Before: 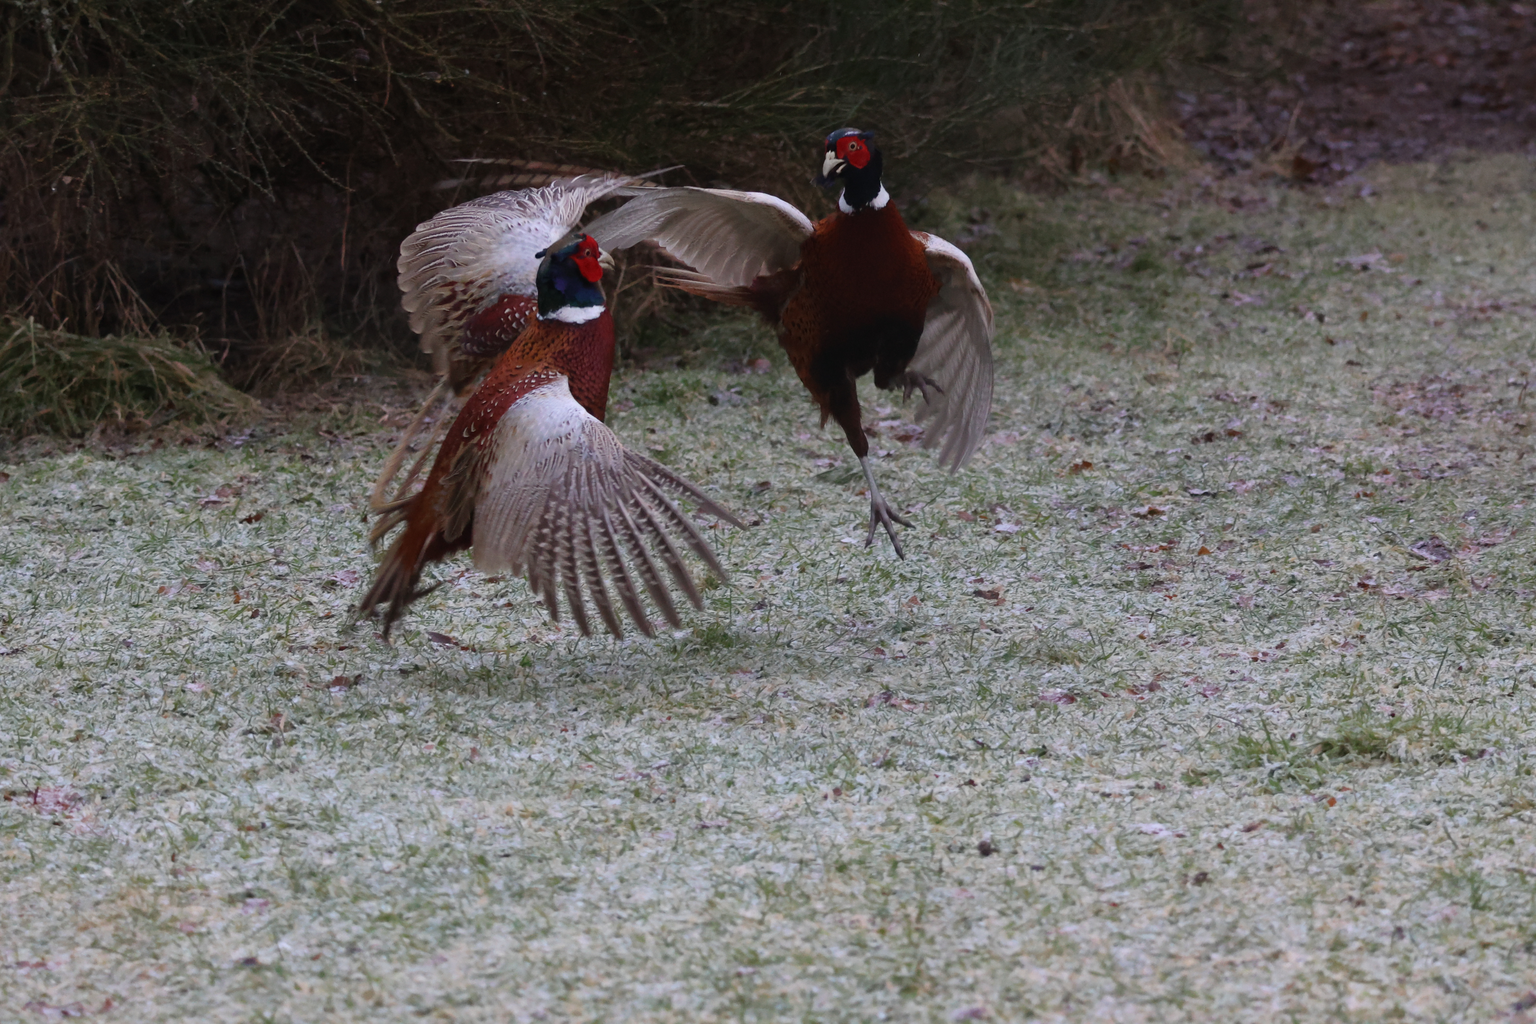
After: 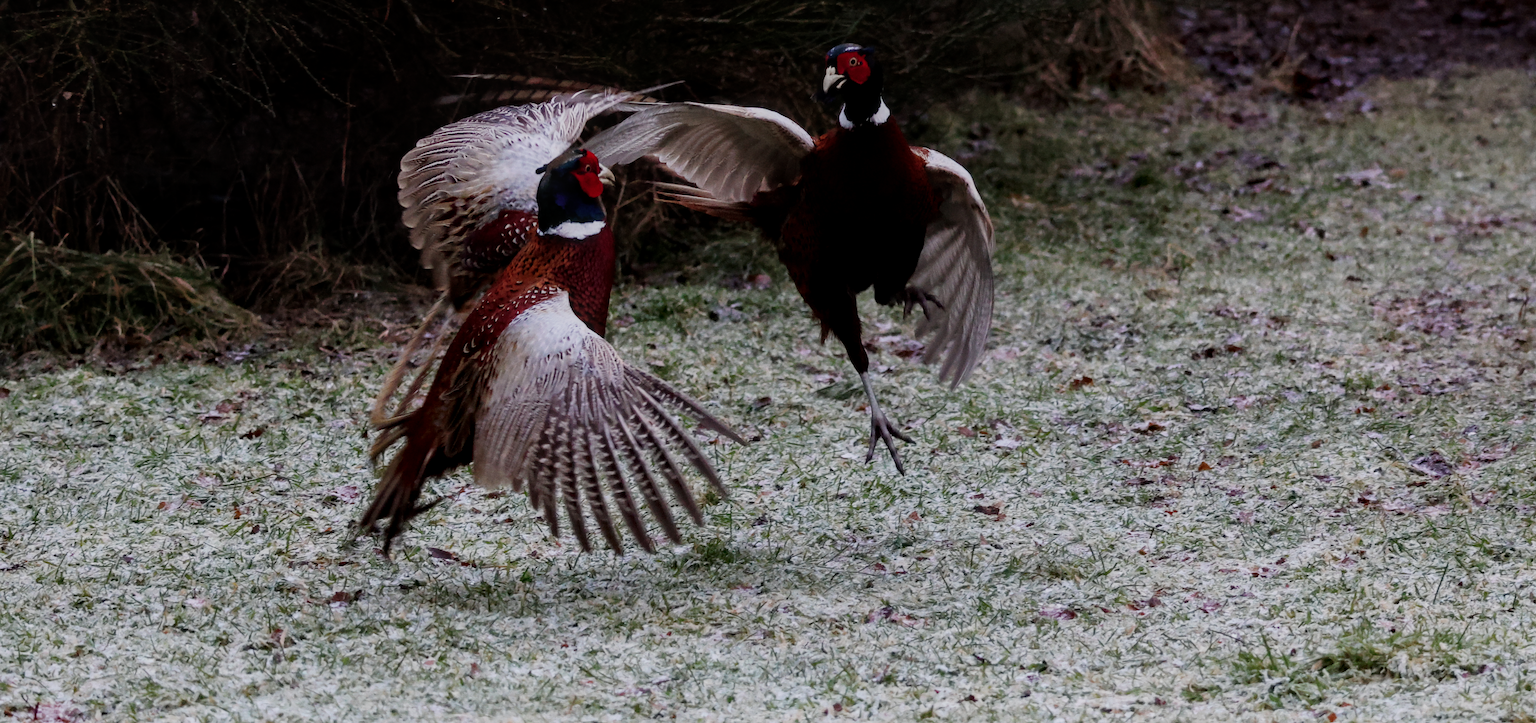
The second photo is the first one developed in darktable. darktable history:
sigmoid: contrast 1.7, skew -0.2, preserve hue 0%, red attenuation 0.1, red rotation 0.035, green attenuation 0.1, green rotation -0.017, blue attenuation 0.15, blue rotation -0.052, base primaries Rec2020
crop and rotate: top 8.293%, bottom 20.996%
local contrast: on, module defaults
